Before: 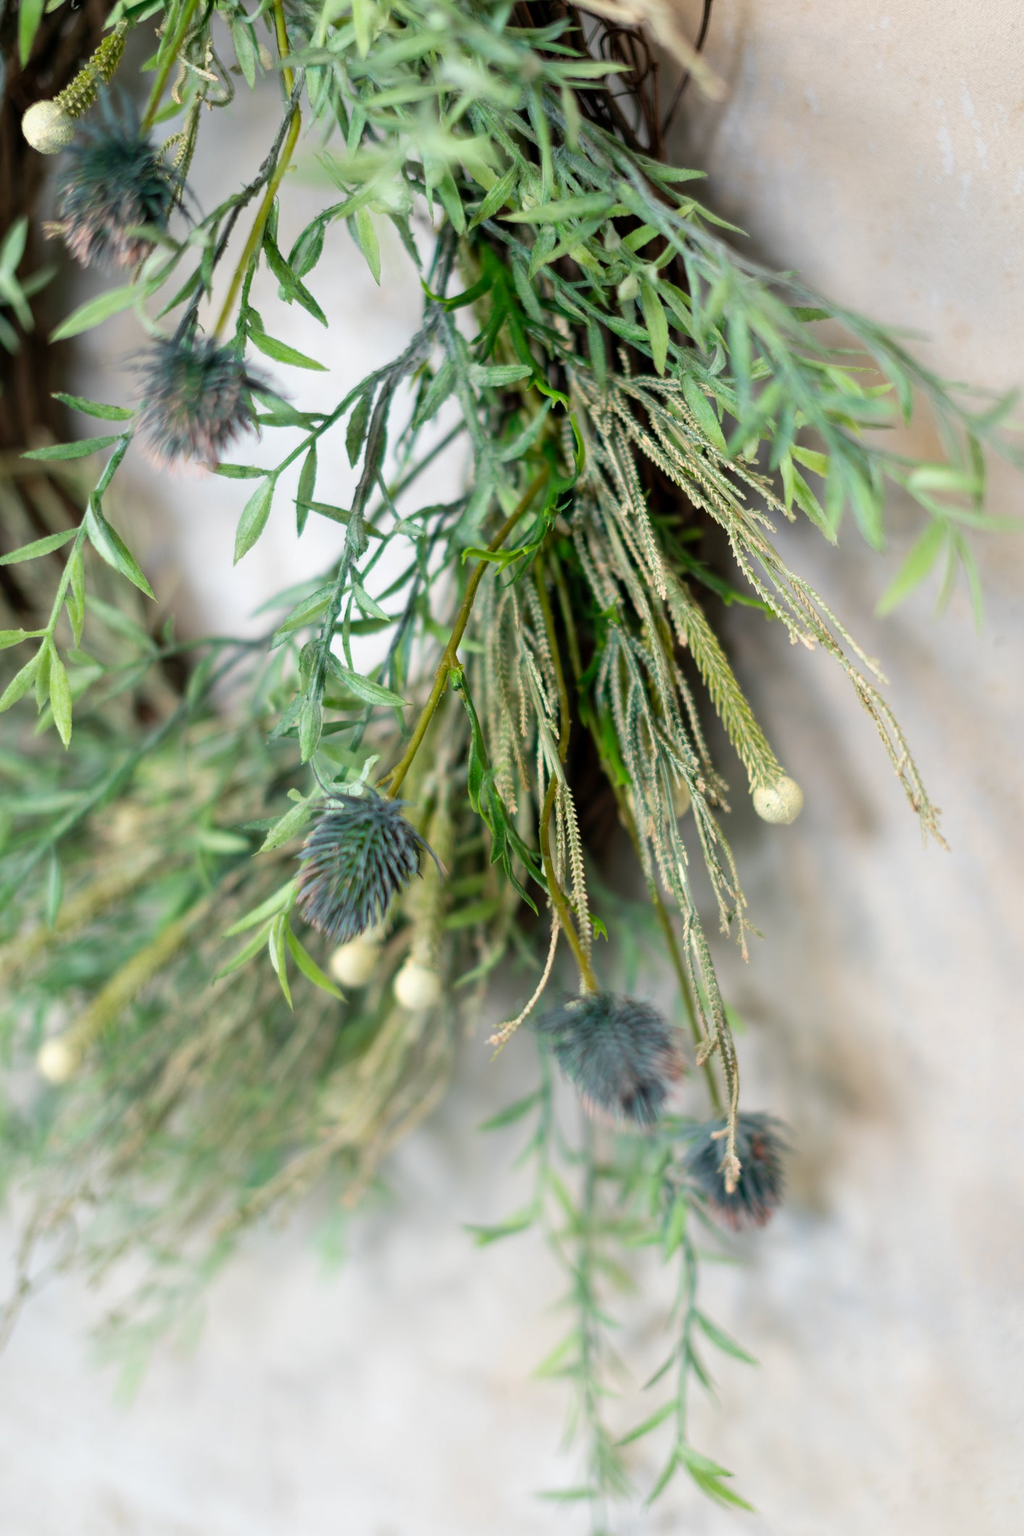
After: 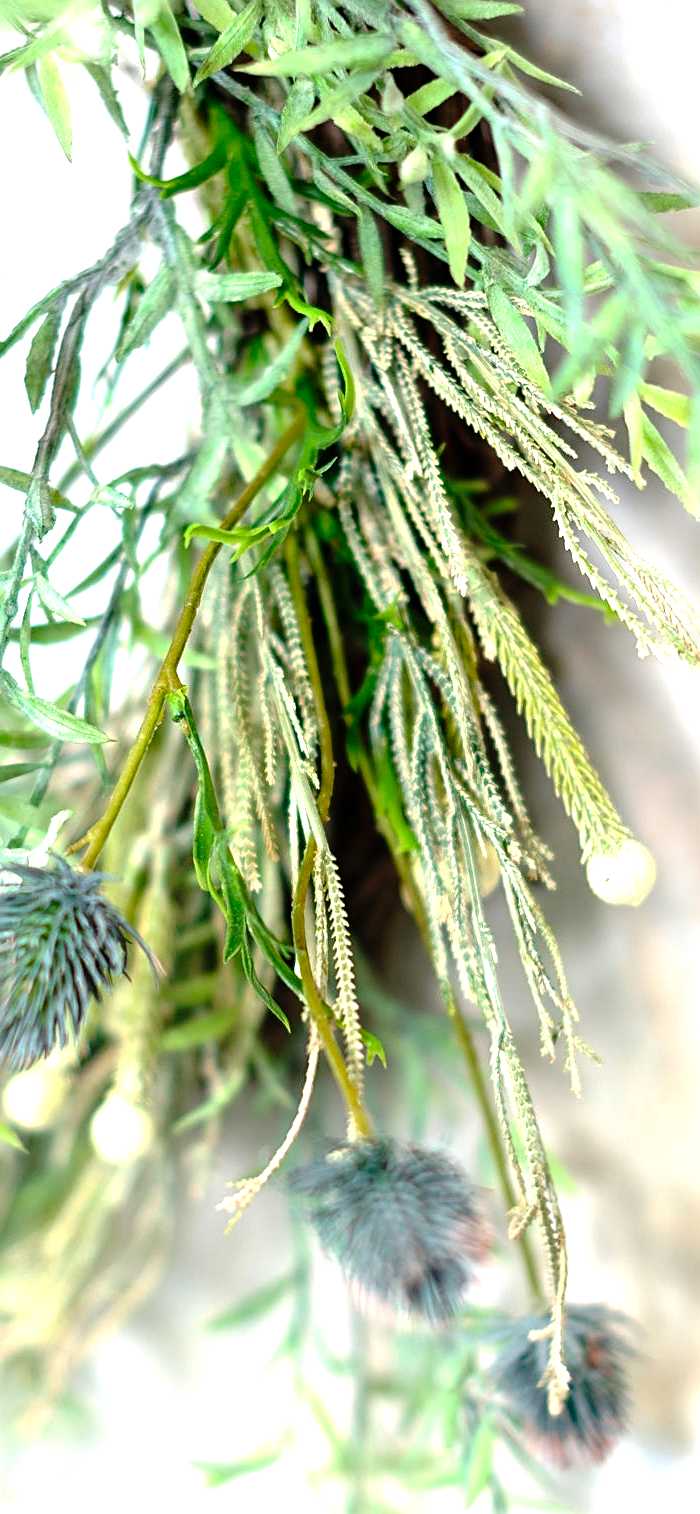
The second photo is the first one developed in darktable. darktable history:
sharpen: on, module defaults
tone curve: curves: ch0 [(0, 0) (0.003, 0.008) (0.011, 0.01) (0.025, 0.012) (0.044, 0.023) (0.069, 0.033) (0.1, 0.046) (0.136, 0.075) (0.177, 0.116) (0.224, 0.171) (0.277, 0.235) (0.335, 0.312) (0.399, 0.397) (0.468, 0.466) (0.543, 0.54) (0.623, 0.62) (0.709, 0.701) (0.801, 0.782) (0.898, 0.877) (1, 1)], preserve colors none
crop: left 32.075%, top 10.976%, right 18.355%, bottom 17.596%
rgb levels: preserve colors max RGB
exposure: exposure 1.15 EV, compensate highlight preservation false
